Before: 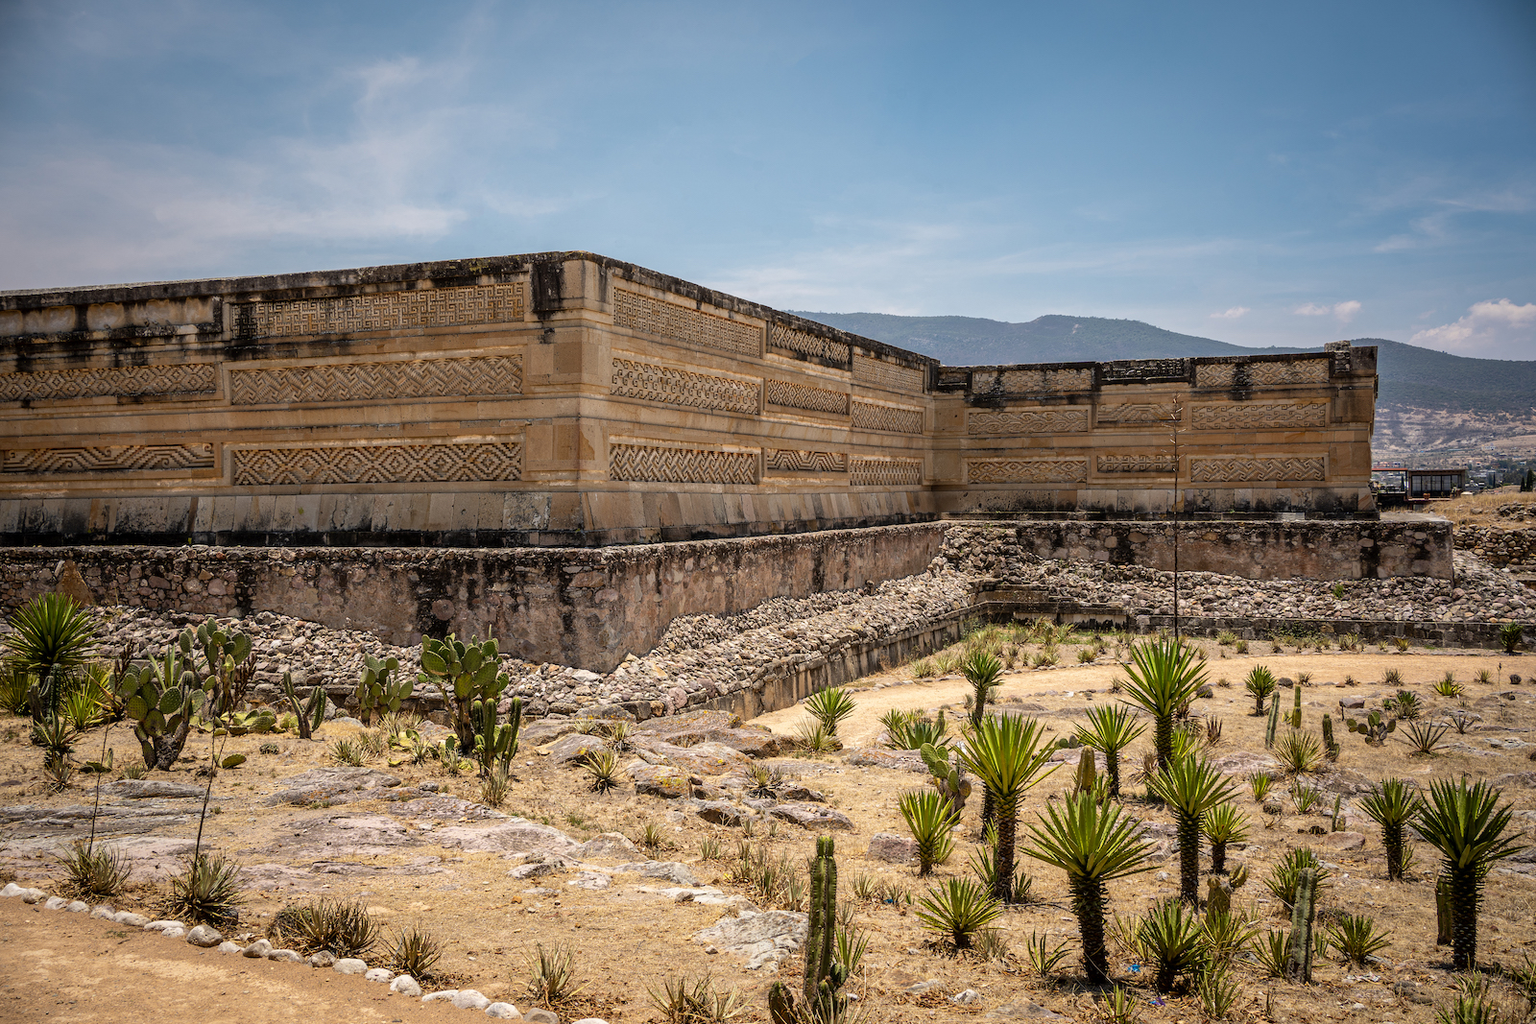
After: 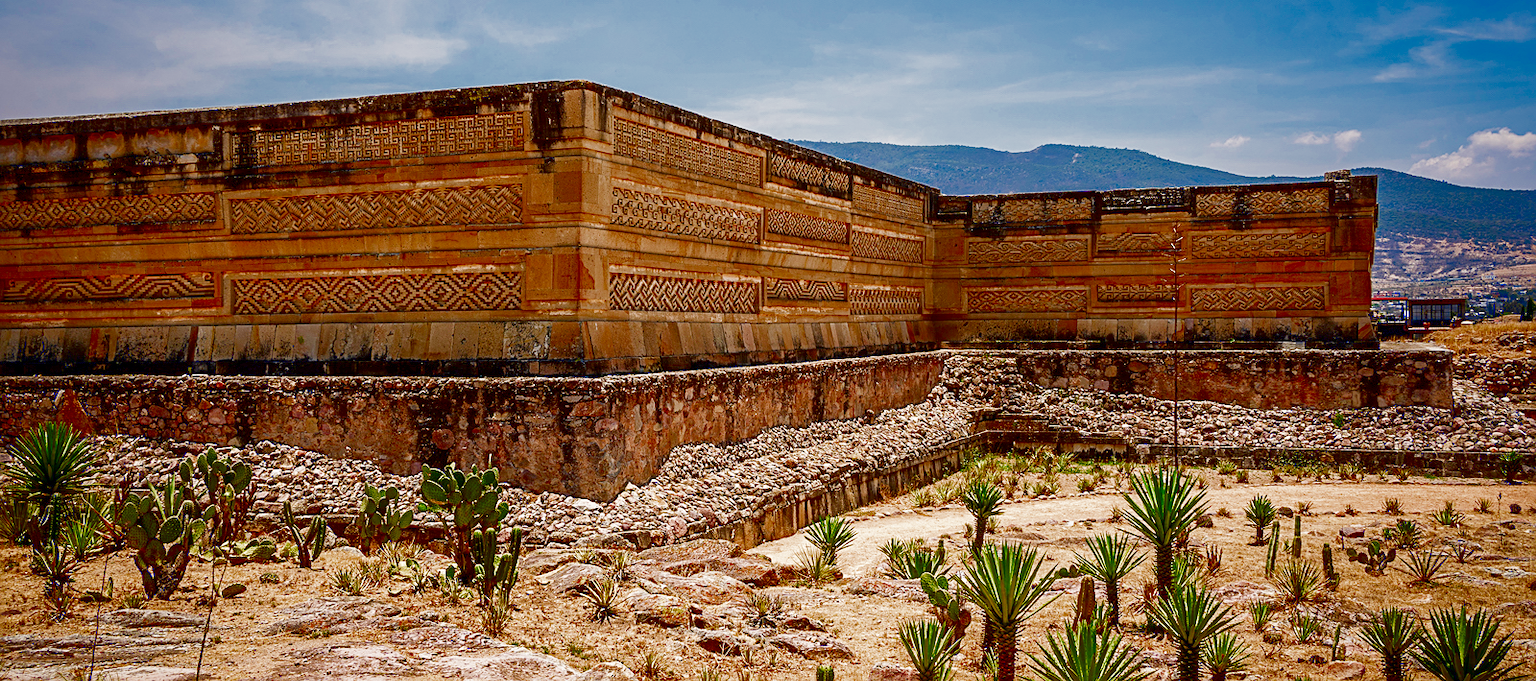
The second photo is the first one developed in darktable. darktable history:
sharpen: on, module defaults
contrast brightness saturation: brightness -1, saturation 1
shadows and highlights: shadows 43.06, highlights 6.94
filmic rgb: middle gray luminance 4.29%, black relative exposure -13 EV, white relative exposure 5 EV, threshold 6 EV, target black luminance 0%, hardness 5.19, latitude 59.69%, contrast 0.767, highlights saturation mix 5%, shadows ↔ highlights balance 25.95%, add noise in highlights 0, color science v3 (2019), use custom middle-gray values true, iterations of high-quality reconstruction 0, contrast in highlights soft, enable highlight reconstruction true
crop: top 16.727%, bottom 16.727%
